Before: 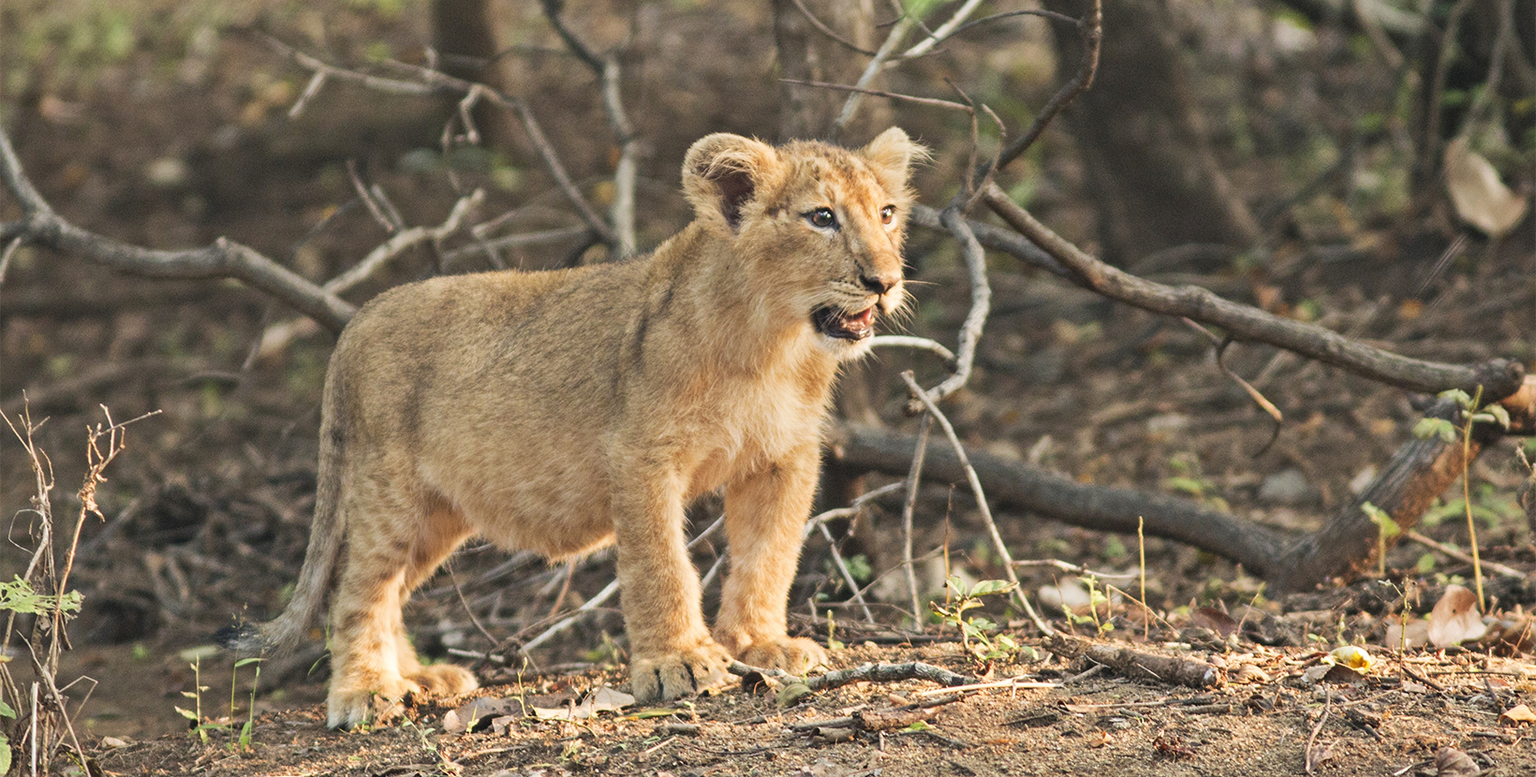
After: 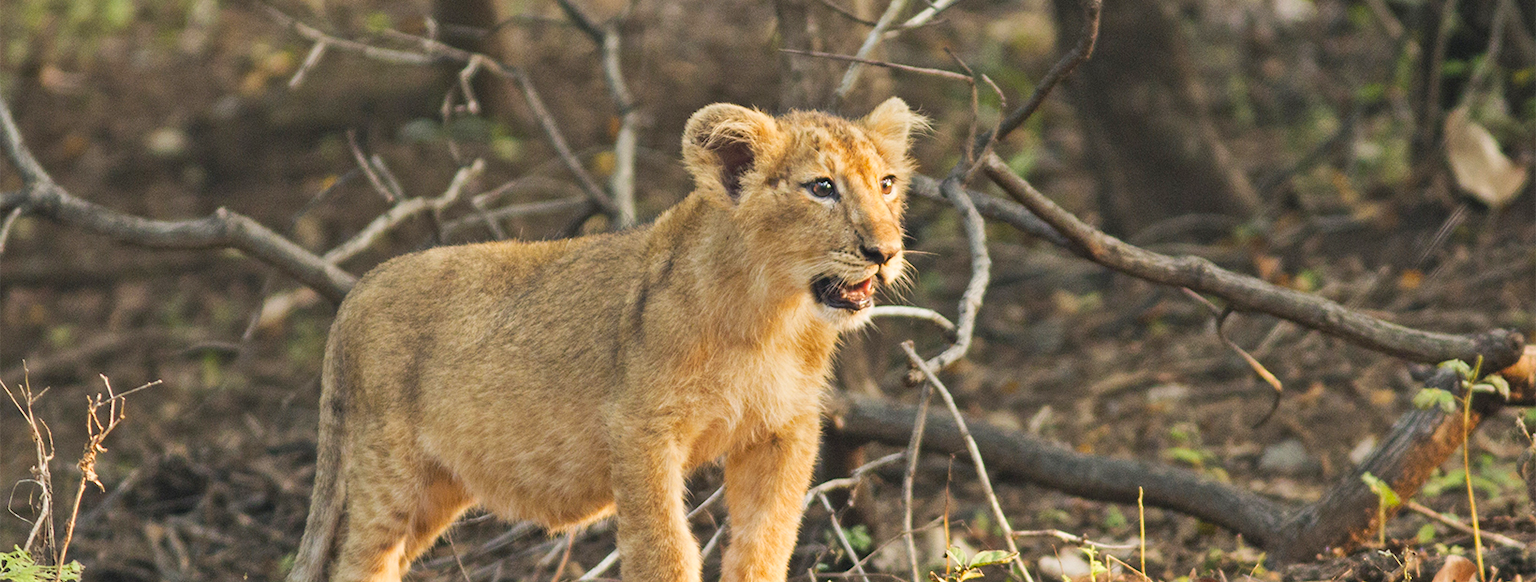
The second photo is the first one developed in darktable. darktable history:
crop: top 3.857%, bottom 21.132%
color balance: output saturation 120%
